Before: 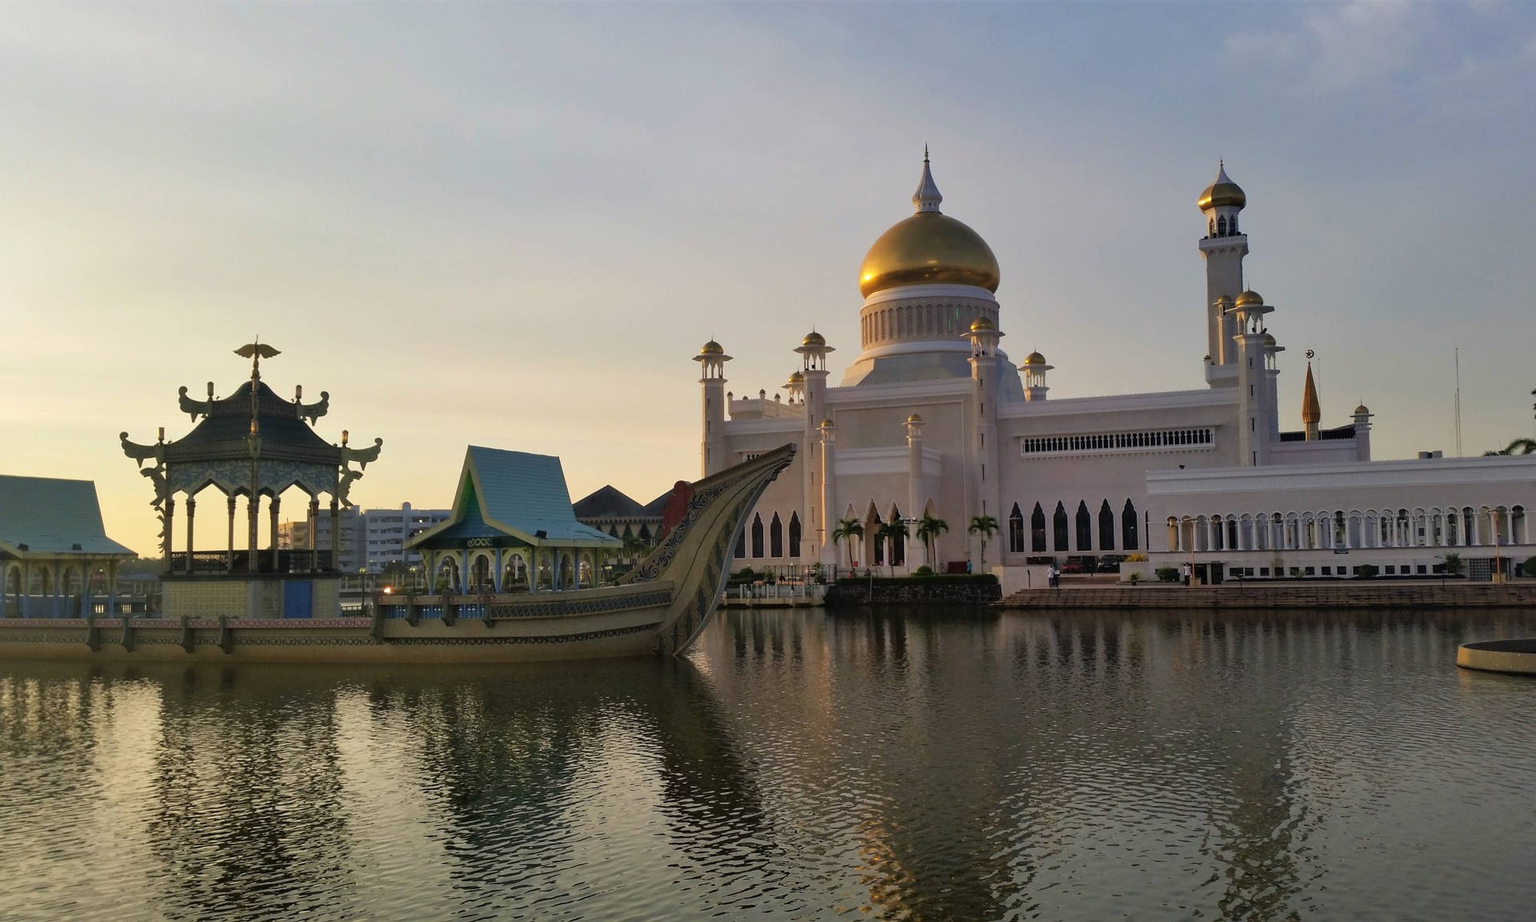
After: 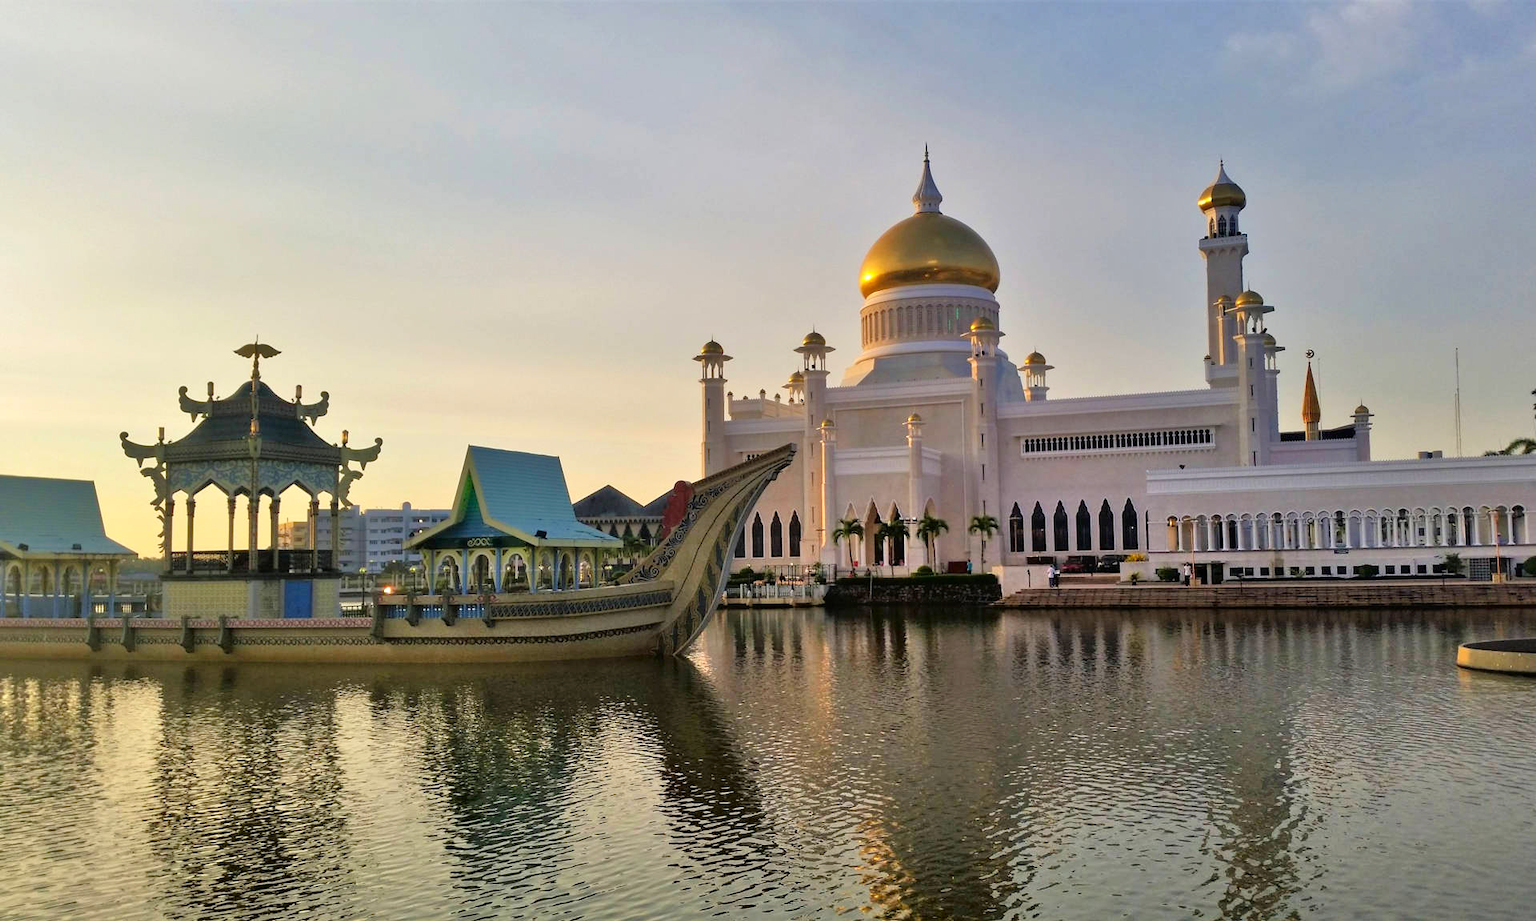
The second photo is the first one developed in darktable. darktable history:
tone equalizer: -7 EV 0.15 EV, -6 EV 0.6 EV, -5 EV 1.15 EV, -4 EV 1.33 EV, -3 EV 1.15 EV, -2 EV 0.6 EV, -1 EV 0.15 EV, mask exposure compensation -0.5 EV
contrast brightness saturation: contrast 0.13, brightness -0.05, saturation 0.16
